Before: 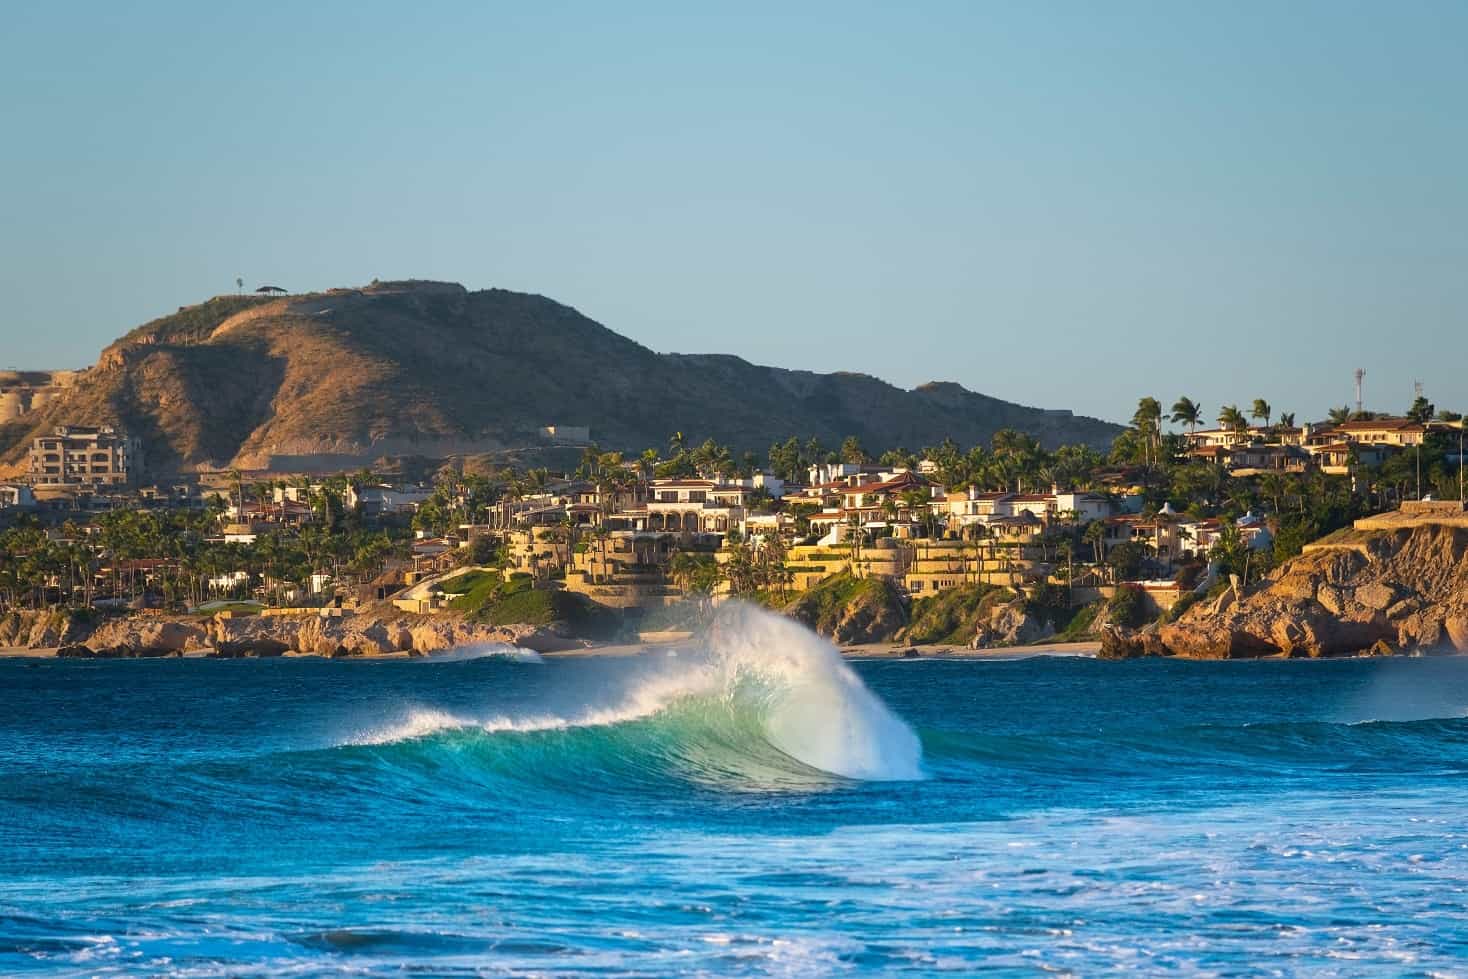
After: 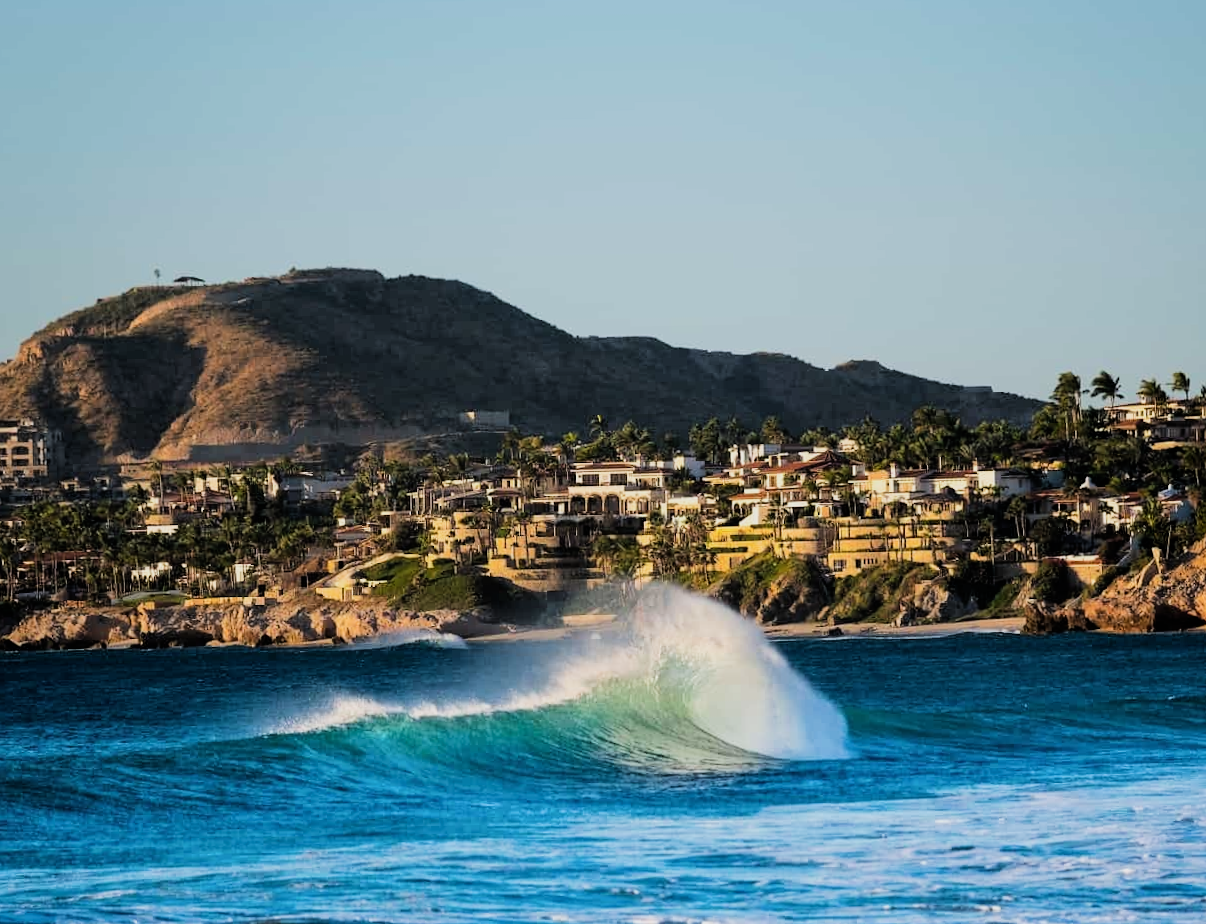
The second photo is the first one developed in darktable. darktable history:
crop and rotate: angle 1°, left 4.281%, top 0.642%, right 11.383%, bottom 2.486%
filmic rgb: black relative exposure -5 EV, hardness 2.88, contrast 1.4, highlights saturation mix -30%
